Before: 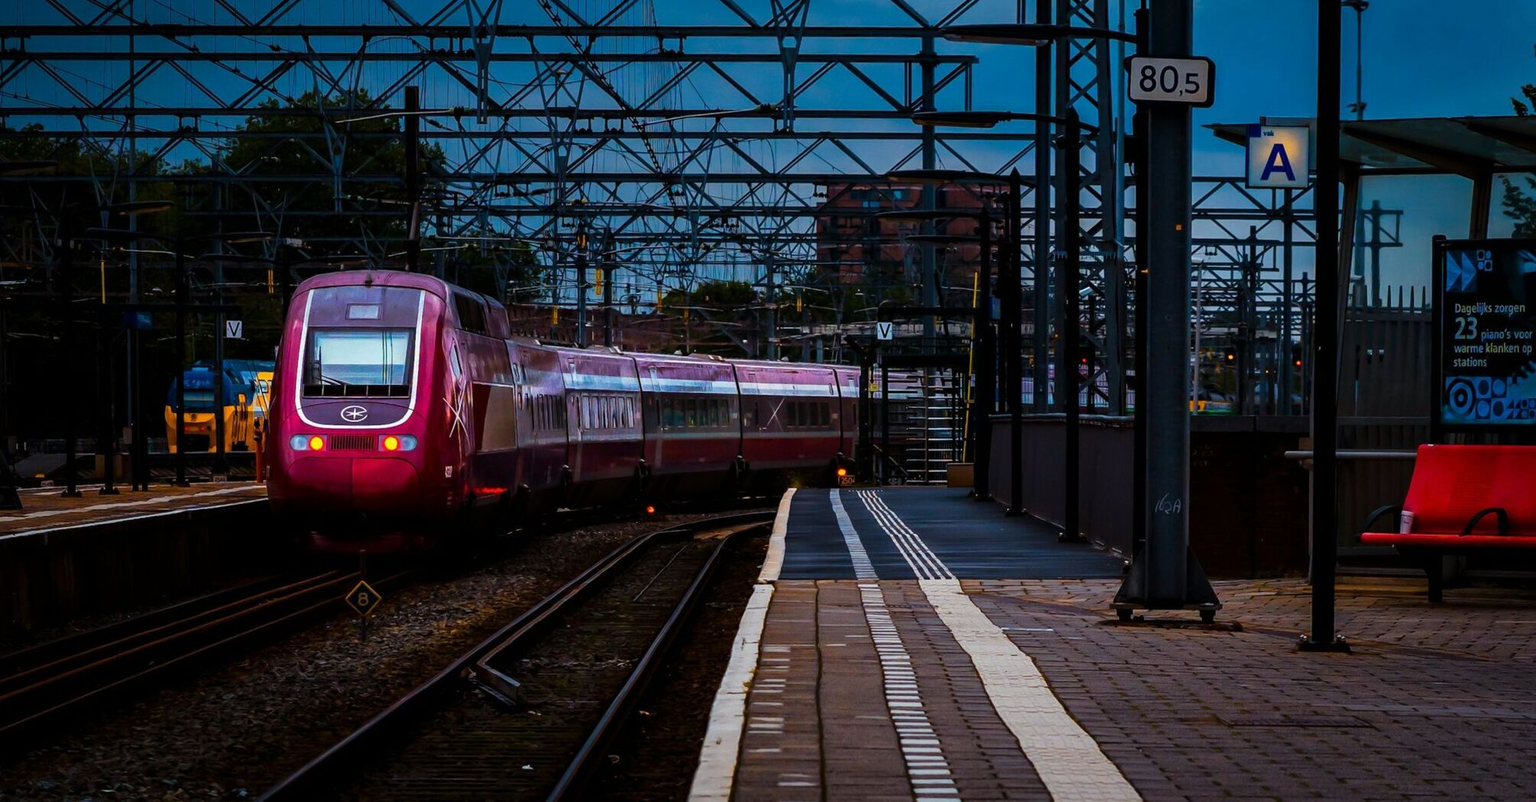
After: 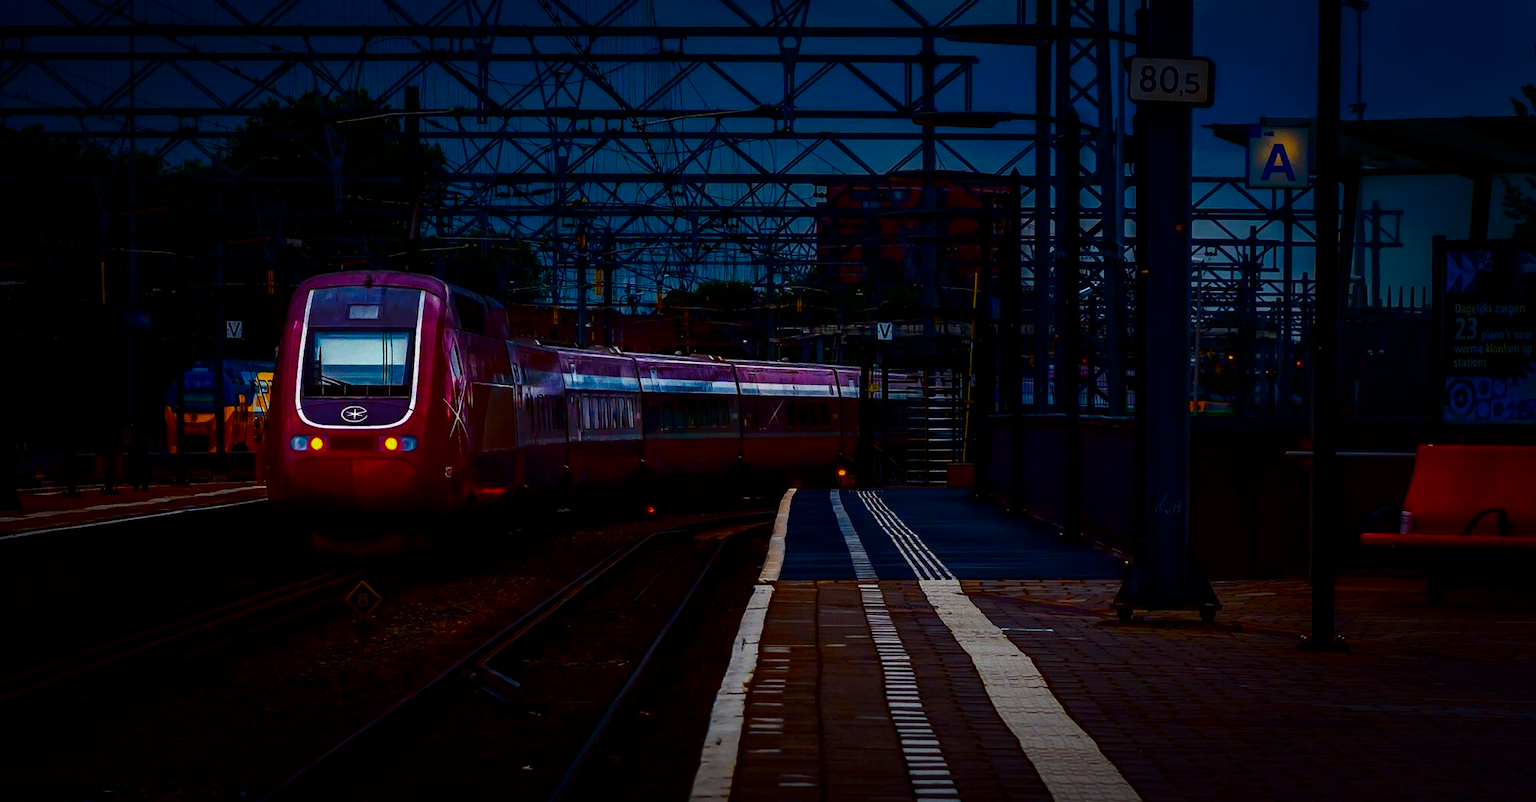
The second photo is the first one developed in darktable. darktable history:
vignetting: fall-off start 66.5%, fall-off radius 39.76%, saturation 0.032, automatic ratio true, width/height ratio 0.671
contrast brightness saturation: contrast 0.094, brightness -0.585, saturation 0.174
